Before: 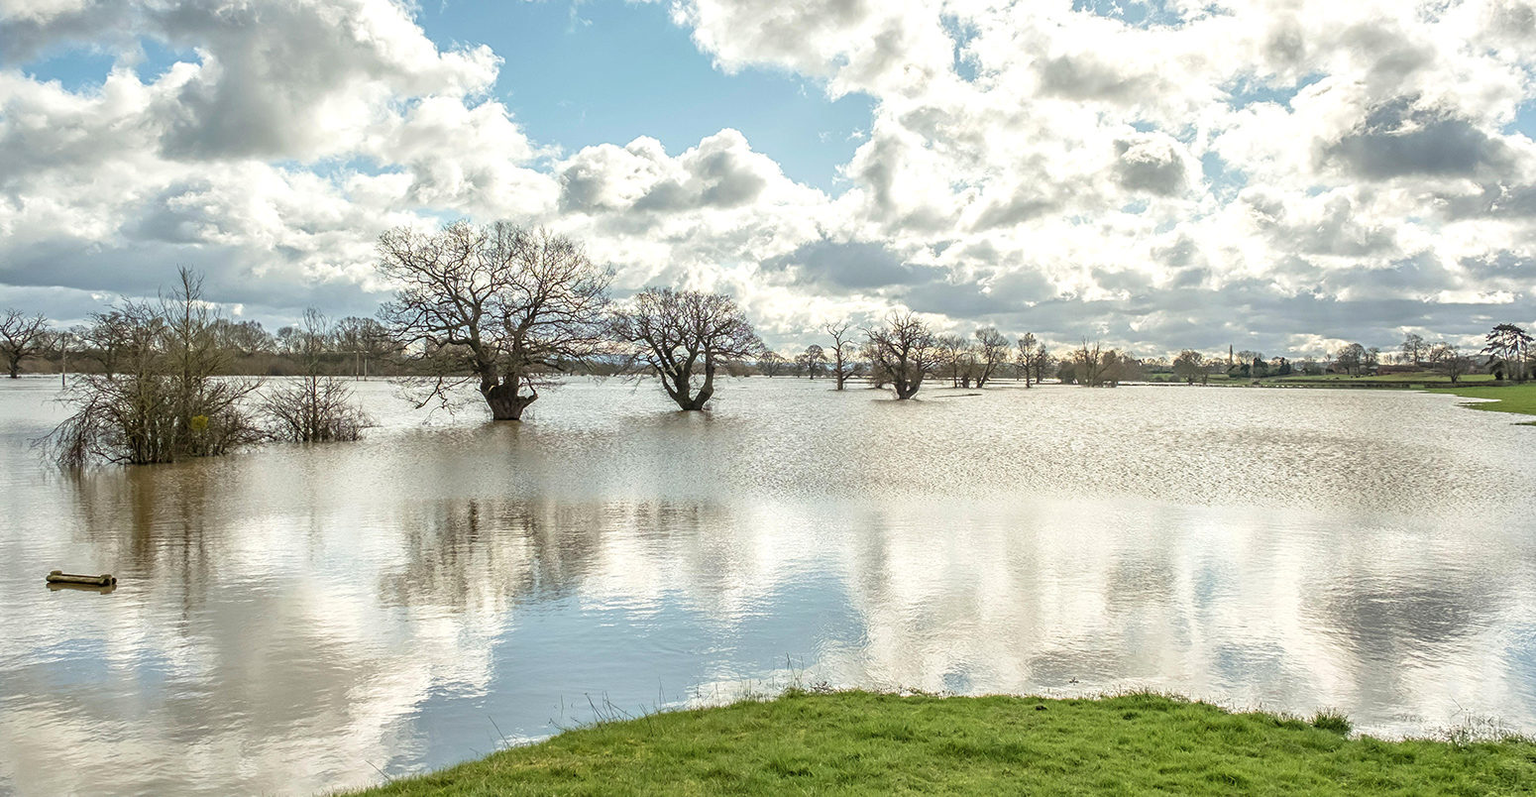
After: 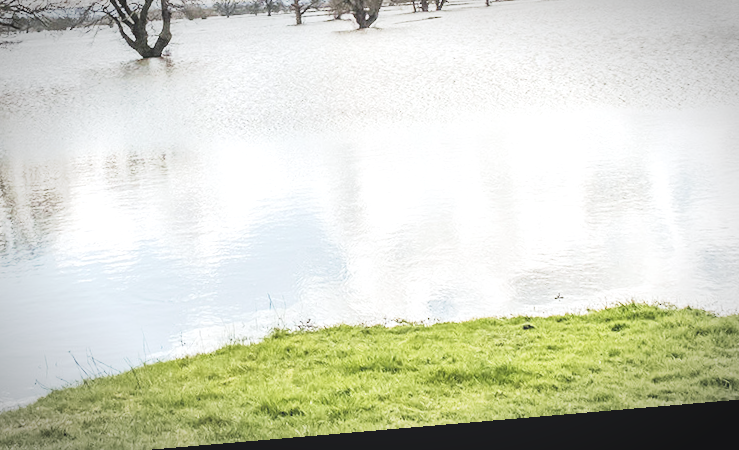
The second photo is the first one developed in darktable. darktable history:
crop: left 35.976%, top 45.819%, right 18.162%, bottom 5.807%
color calibration: illuminant as shot in camera, x 0.358, y 0.373, temperature 4628.91 K
color zones: curves: ch2 [(0, 0.5) (0.143, 0.5) (0.286, 0.489) (0.415, 0.421) (0.571, 0.5) (0.714, 0.5) (0.857, 0.5) (1, 0.5)]
rotate and perspective: rotation -4.86°, automatic cropping off
base curve: curves: ch0 [(0, 0) (0.088, 0.125) (0.176, 0.251) (0.354, 0.501) (0.613, 0.749) (1, 0.877)], preserve colors none
vignetting: automatic ratio true
exposure: black level correction -0.005, exposure 1 EV, compensate highlight preservation false
